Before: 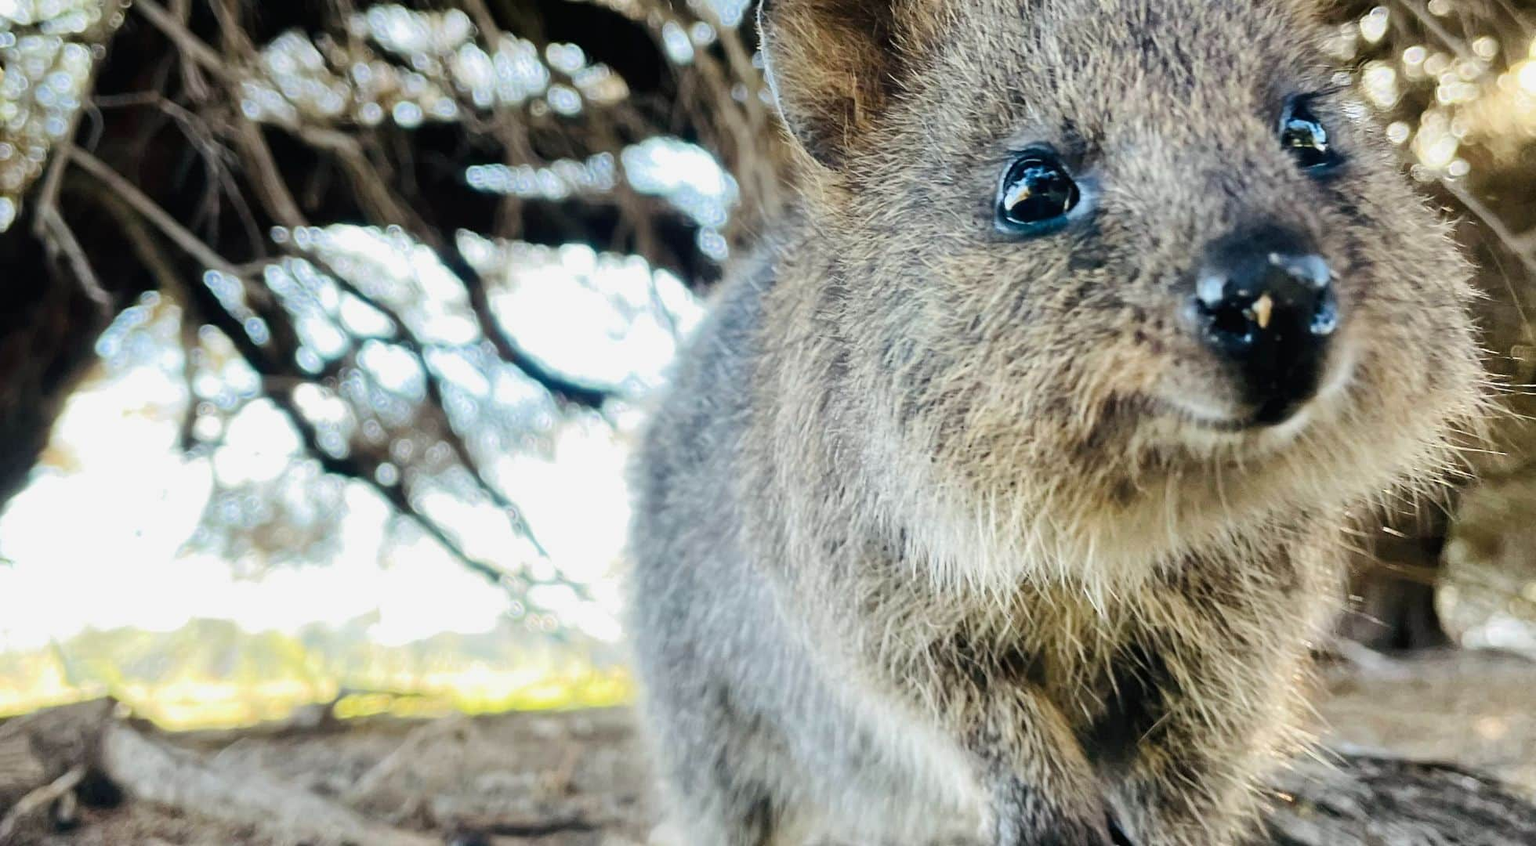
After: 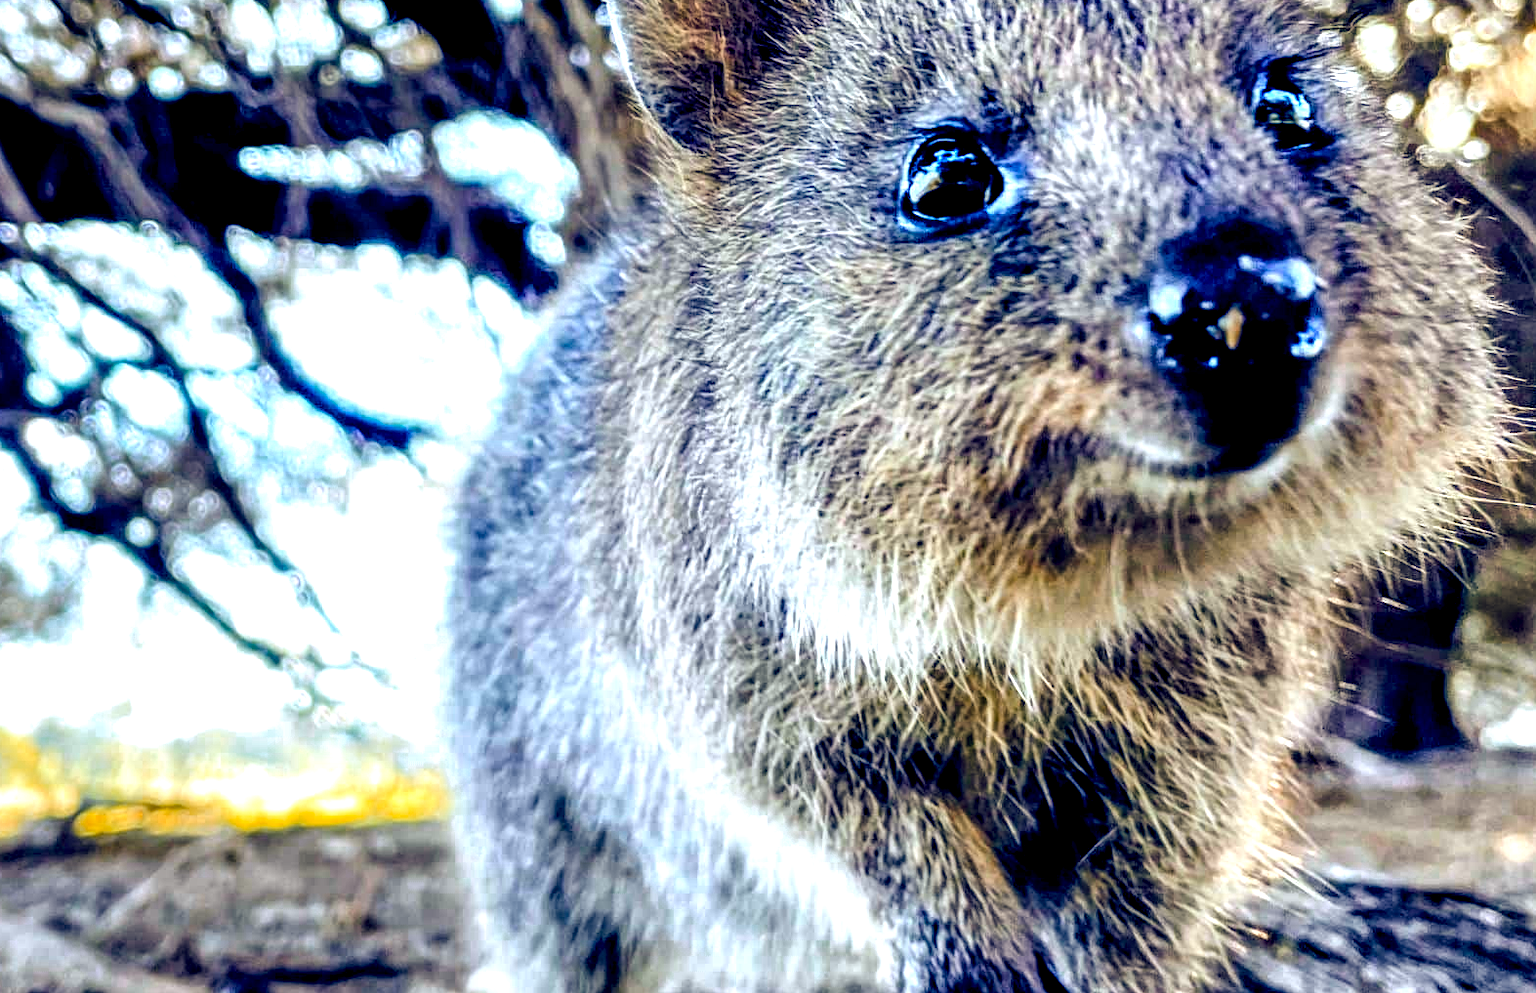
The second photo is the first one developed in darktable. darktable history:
crop and rotate: left 17.959%, top 5.771%, right 1.742%
color zones: curves: ch0 [(0.473, 0.374) (0.742, 0.784)]; ch1 [(0.354, 0.737) (0.742, 0.705)]; ch2 [(0.318, 0.421) (0.758, 0.532)]
local contrast: highlights 19%, detail 186%
color balance rgb: shadows lift › luminance -41.13%, shadows lift › chroma 14.13%, shadows lift › hue 260°, power › luminance -3.76%, power › chroma 0.56%, power › hue 40.37°, highlights gain › luminance 16.81%, highlights gain › chroma 2.94%, highlights gain › hue 260°, global offset › luminance -0.29%, global offset › chroma 0.31%, global offset › hue 260°, perceptual saturation grading › global saturation 20%, perceptual saturation grading › highlights -13.92%, perceptual saturation grading › shadows 50%
